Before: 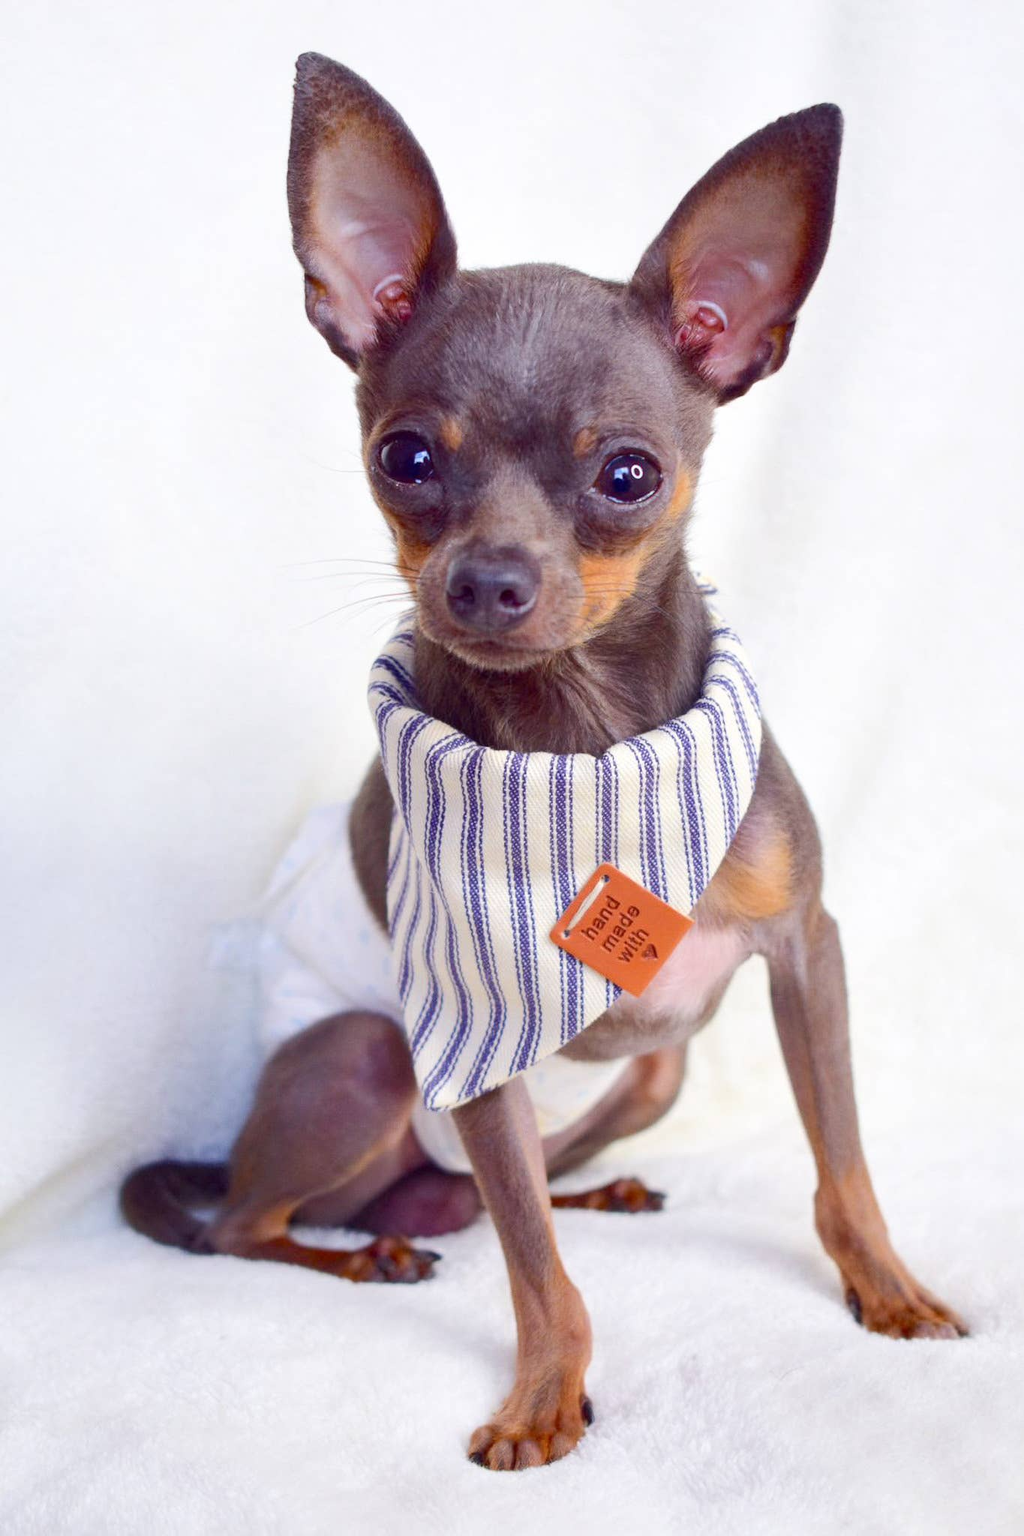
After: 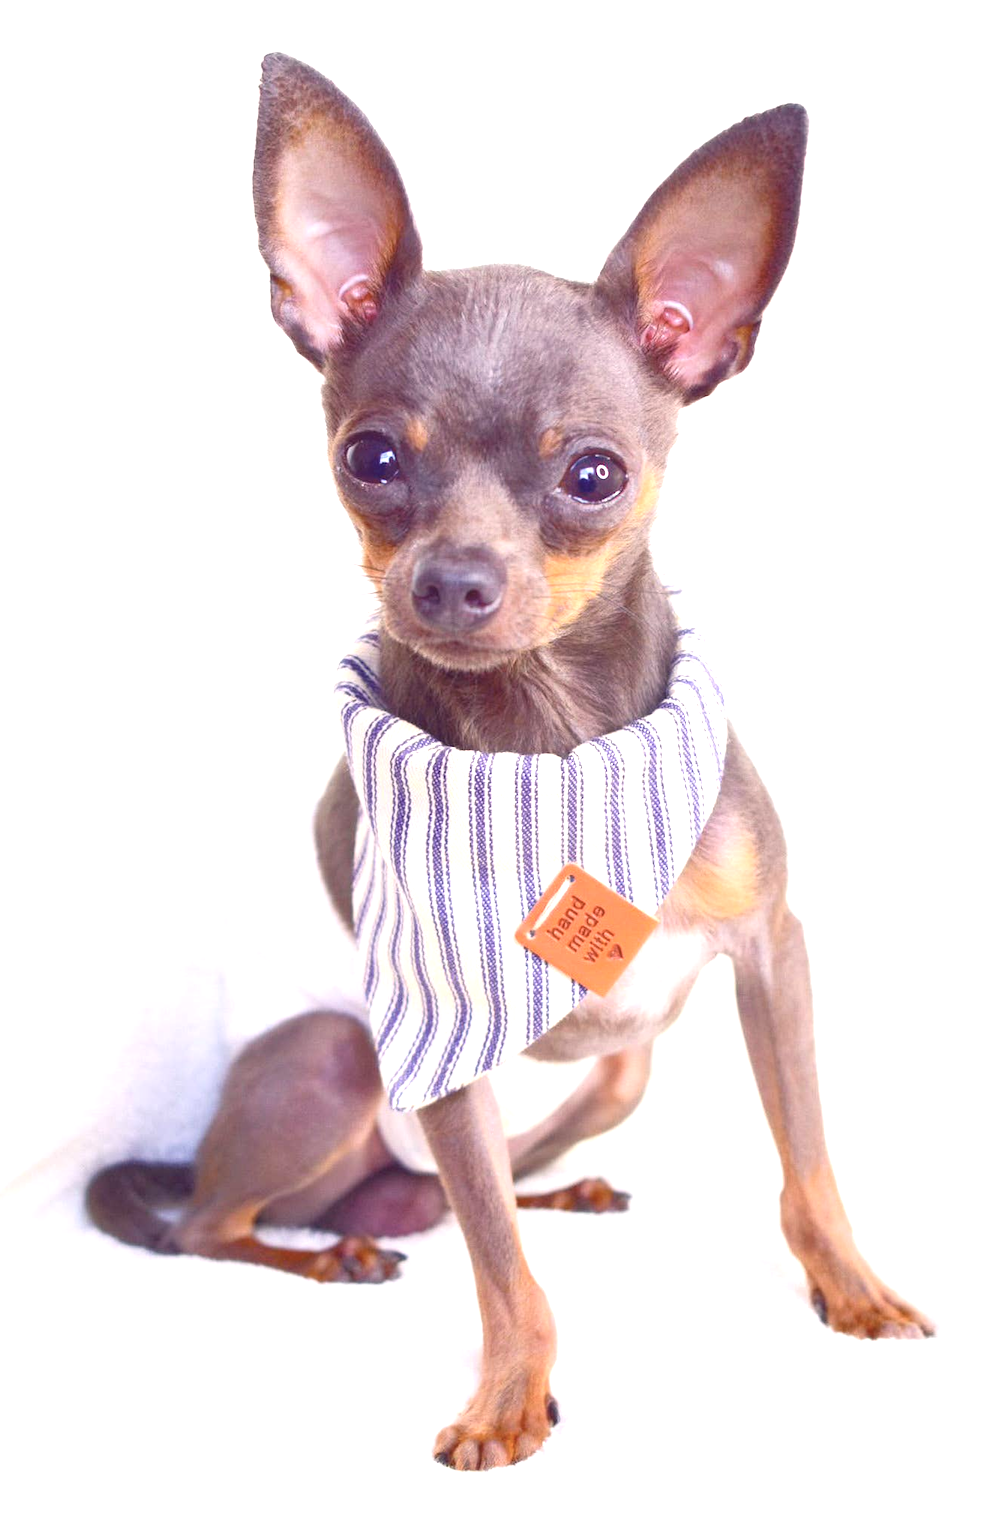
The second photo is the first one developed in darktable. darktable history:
crop and rotate: left 3.381%
color correction: highlights a* 5.51, highlights b* 5.16, saturation 0.629
exposure: black level correction 0, exposure 1.367 EV, compensate highlight preservation false
contrast brightness saturation: contrast -0.2, saturation 0.186
